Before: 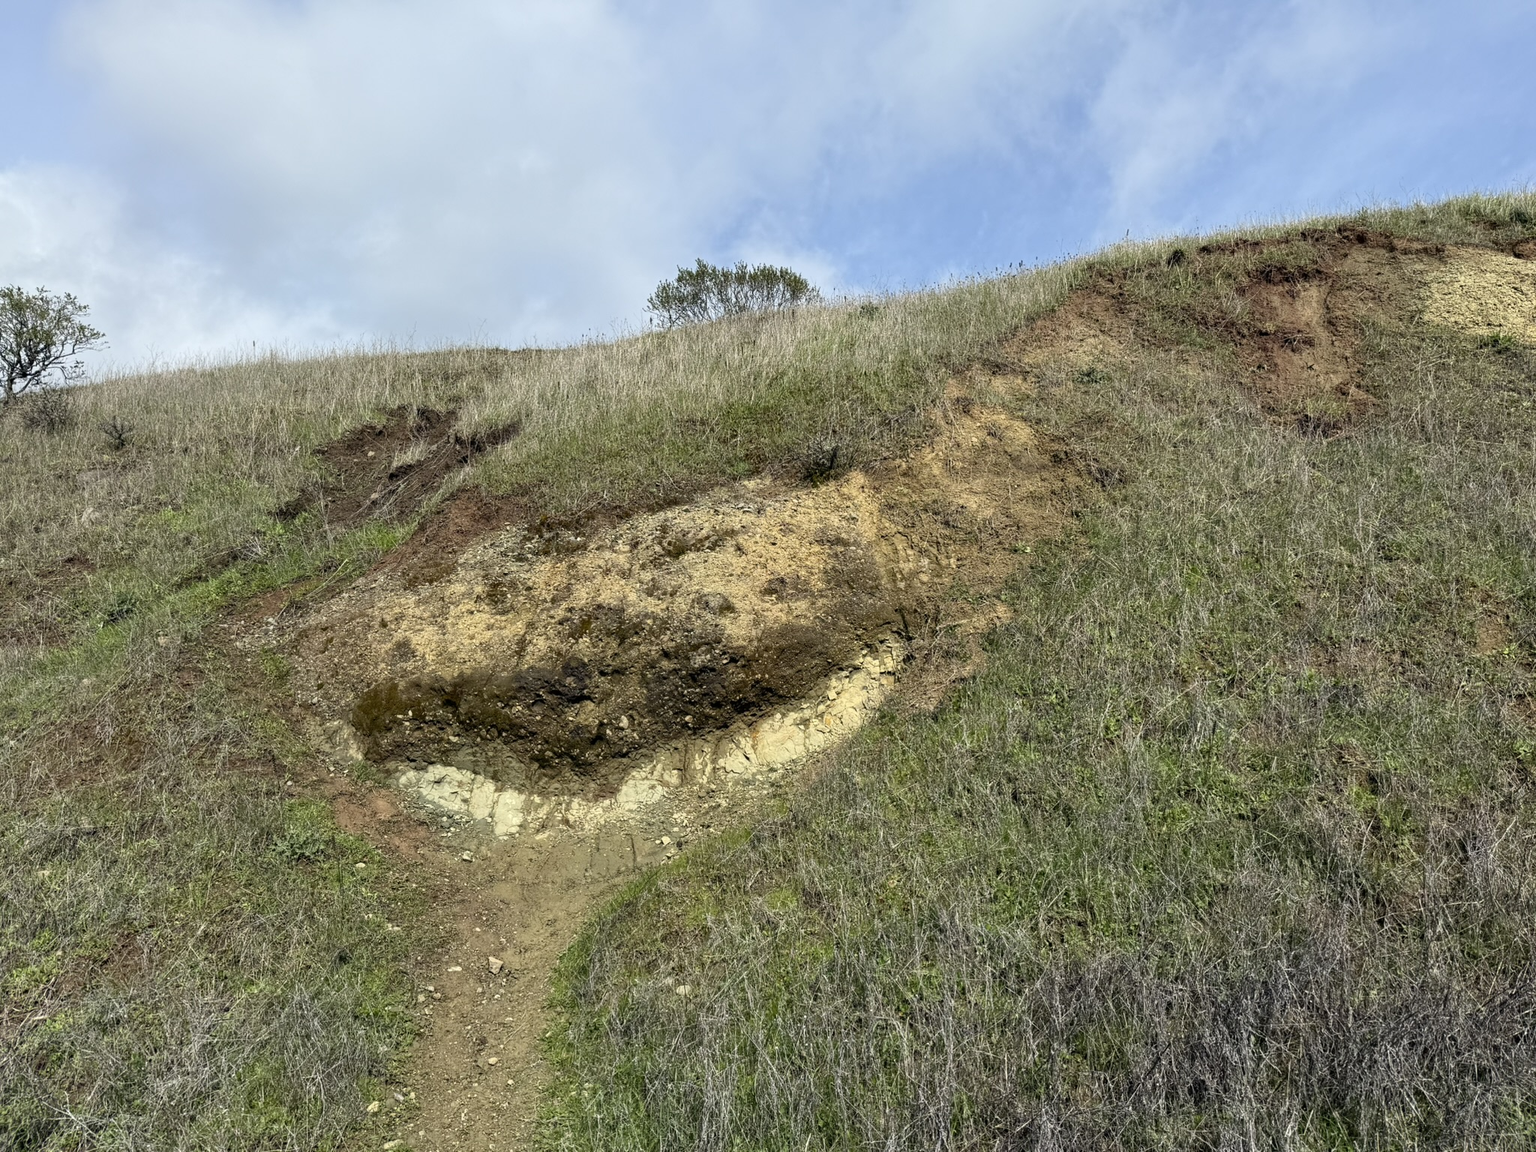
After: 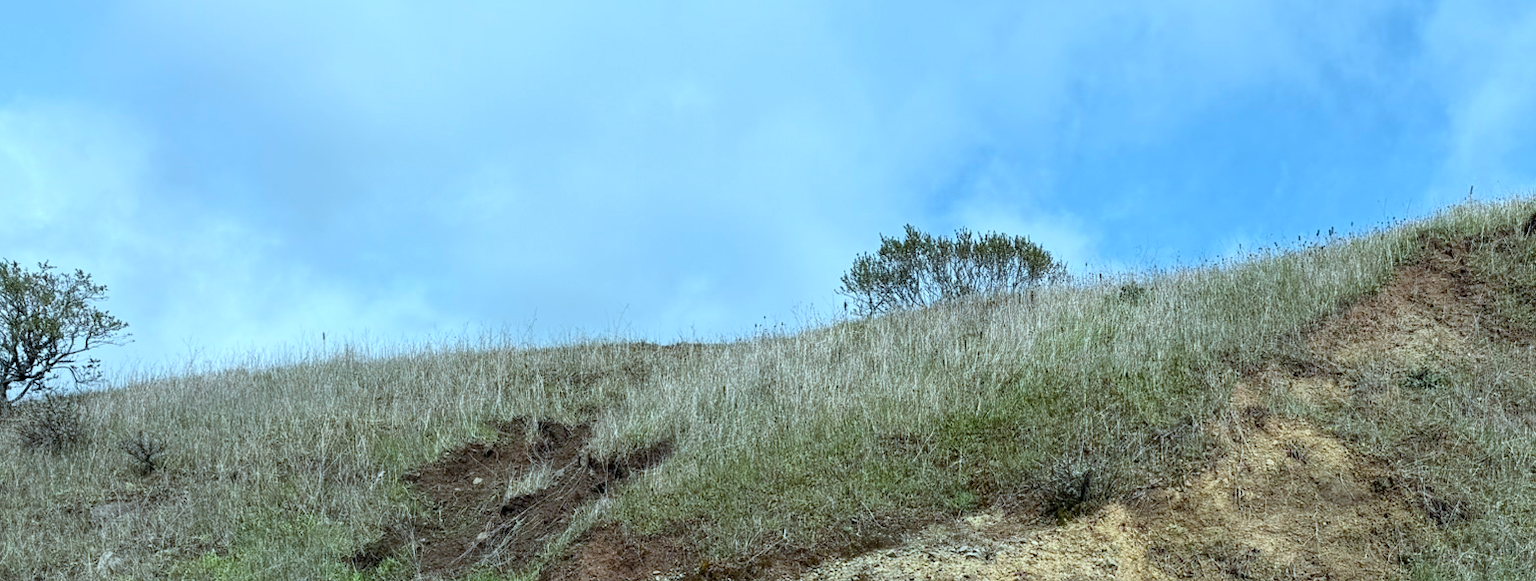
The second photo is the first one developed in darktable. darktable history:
crop: left 0.52%, top 7.627%, right 23.327%, bottom 53.943%
color correction: highlights a* -10.53, highlights b* -19.35
